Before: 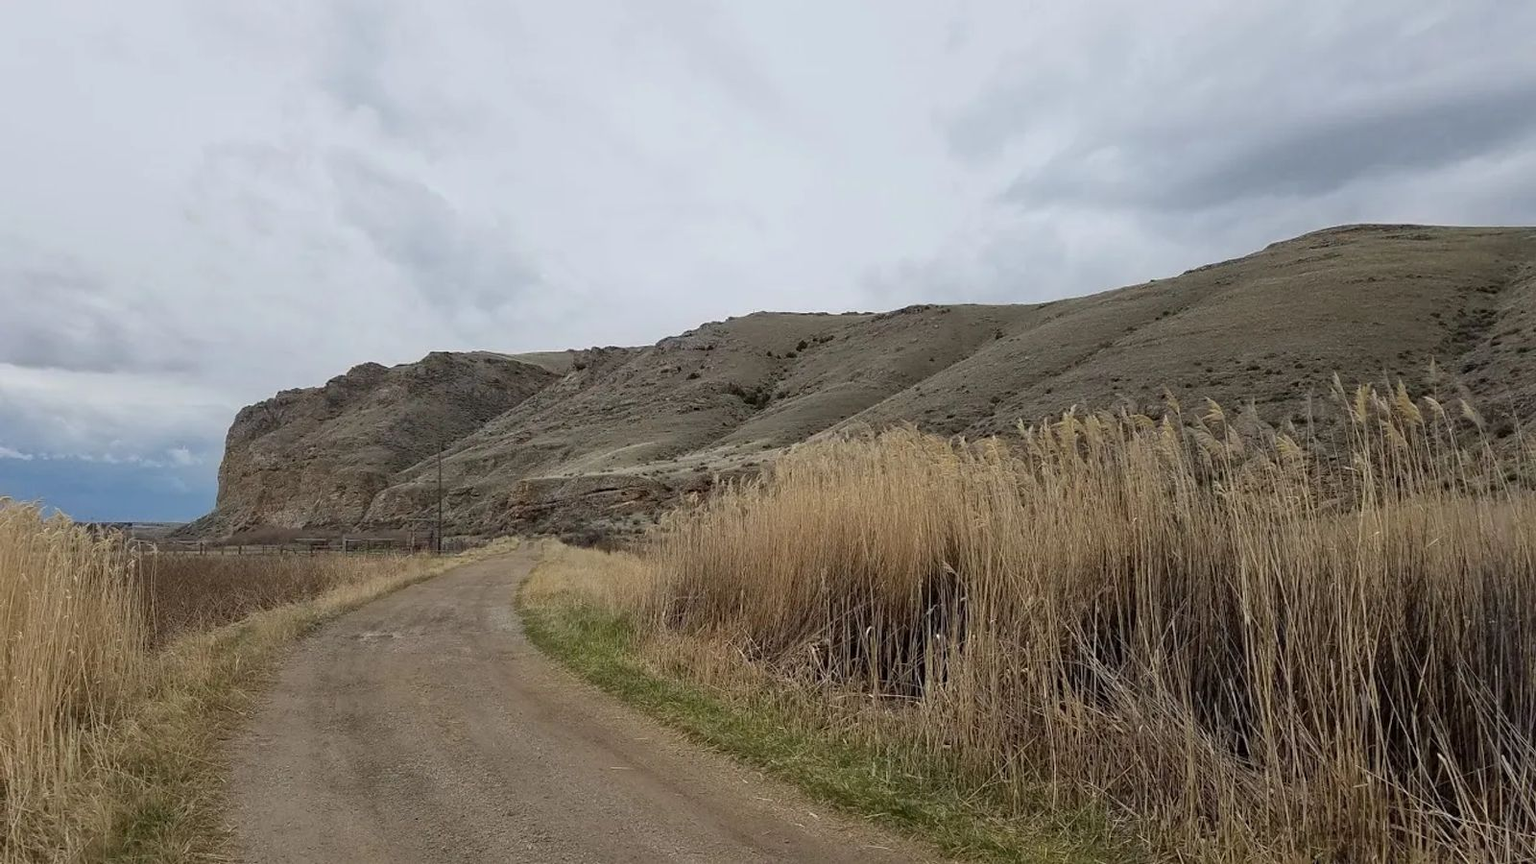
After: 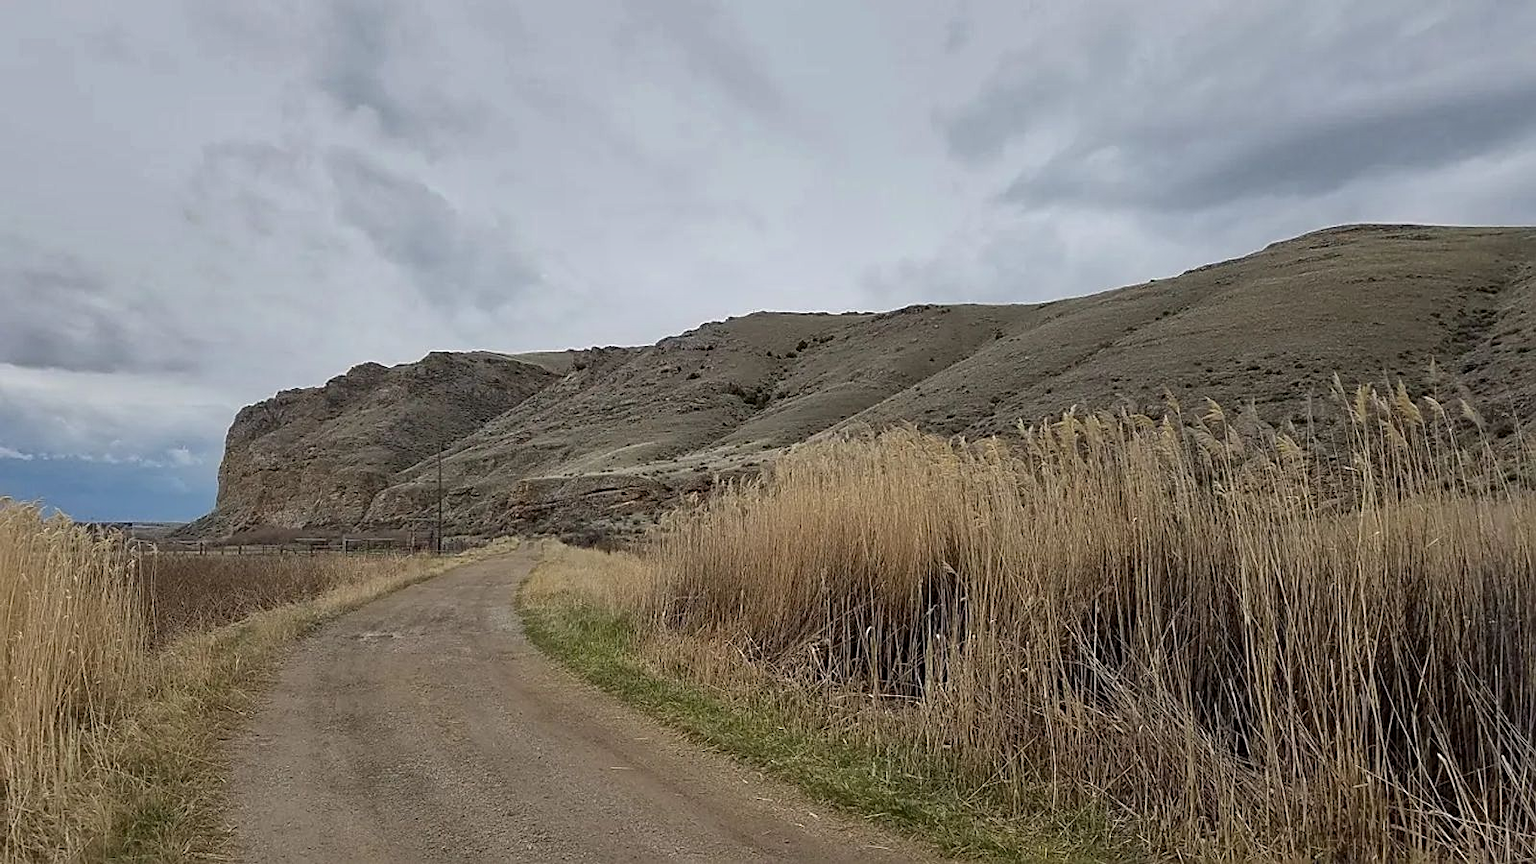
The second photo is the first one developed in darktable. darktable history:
shadows and highlights: radius 108.55, shadows 24.02, highlights -59.64, low approximation 0.01, soften with gaussian
sharpen: amount 0.579
